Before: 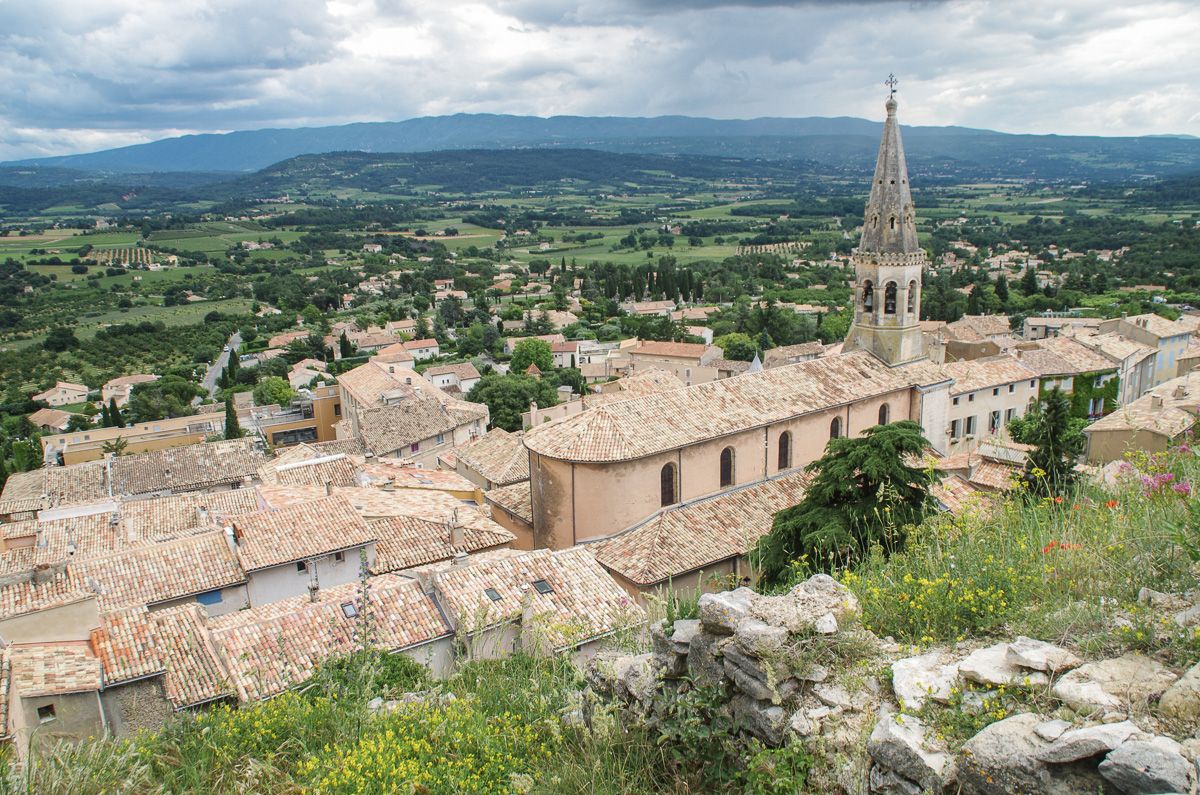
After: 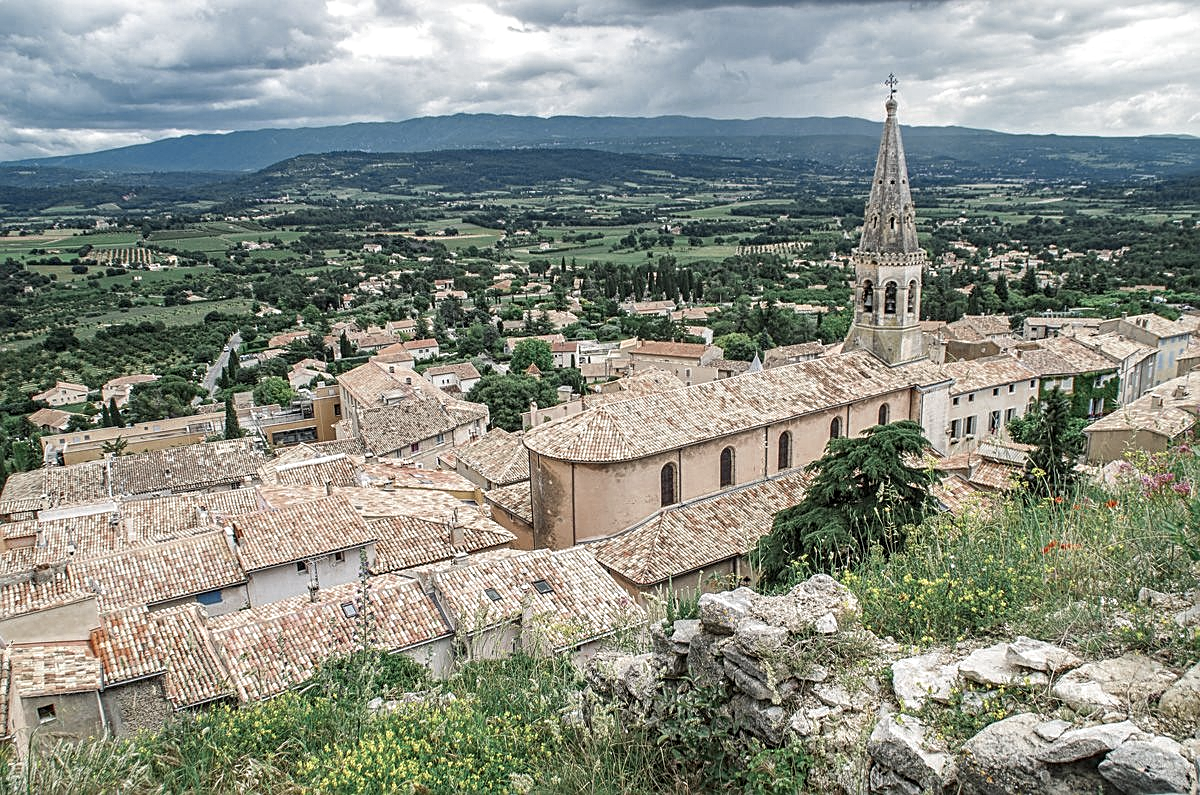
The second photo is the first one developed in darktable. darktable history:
color zones: curves: ch0 [(0, 0.5) (0.125, 0.4) (0.25, 0.5) (0.375, 0.4) (0.5, 0.4) (0.625, 0.35) (0.75, 0.35) (0.875, 0.5)]; ch1 [(0, 0.35) (0.125, 0.45) (0.25, 0.35) (0.375, 0.35) (0.5, 0.35) (0.625, 0.35) (0.75, 0.45) (0.875, 0.35)]; ch2 [(0, 0.6) (0.125, 0.5) (0.25, 0.5) (0.375, 0.6) (0.5, 0.6) (0.625, 0.5) (0.75, 0.5) (0.875, 0.5)]
sharpen: on, module defaults
local contrast: on, module defaults
contrast equalizer: octaves 7, y [[0.406, 0.494, 0.589, 0.753, 0.877, 0.999], [0.5 ×6], [0.5 ×6], [0 ×6], [0 ×6]], mix 0.163
